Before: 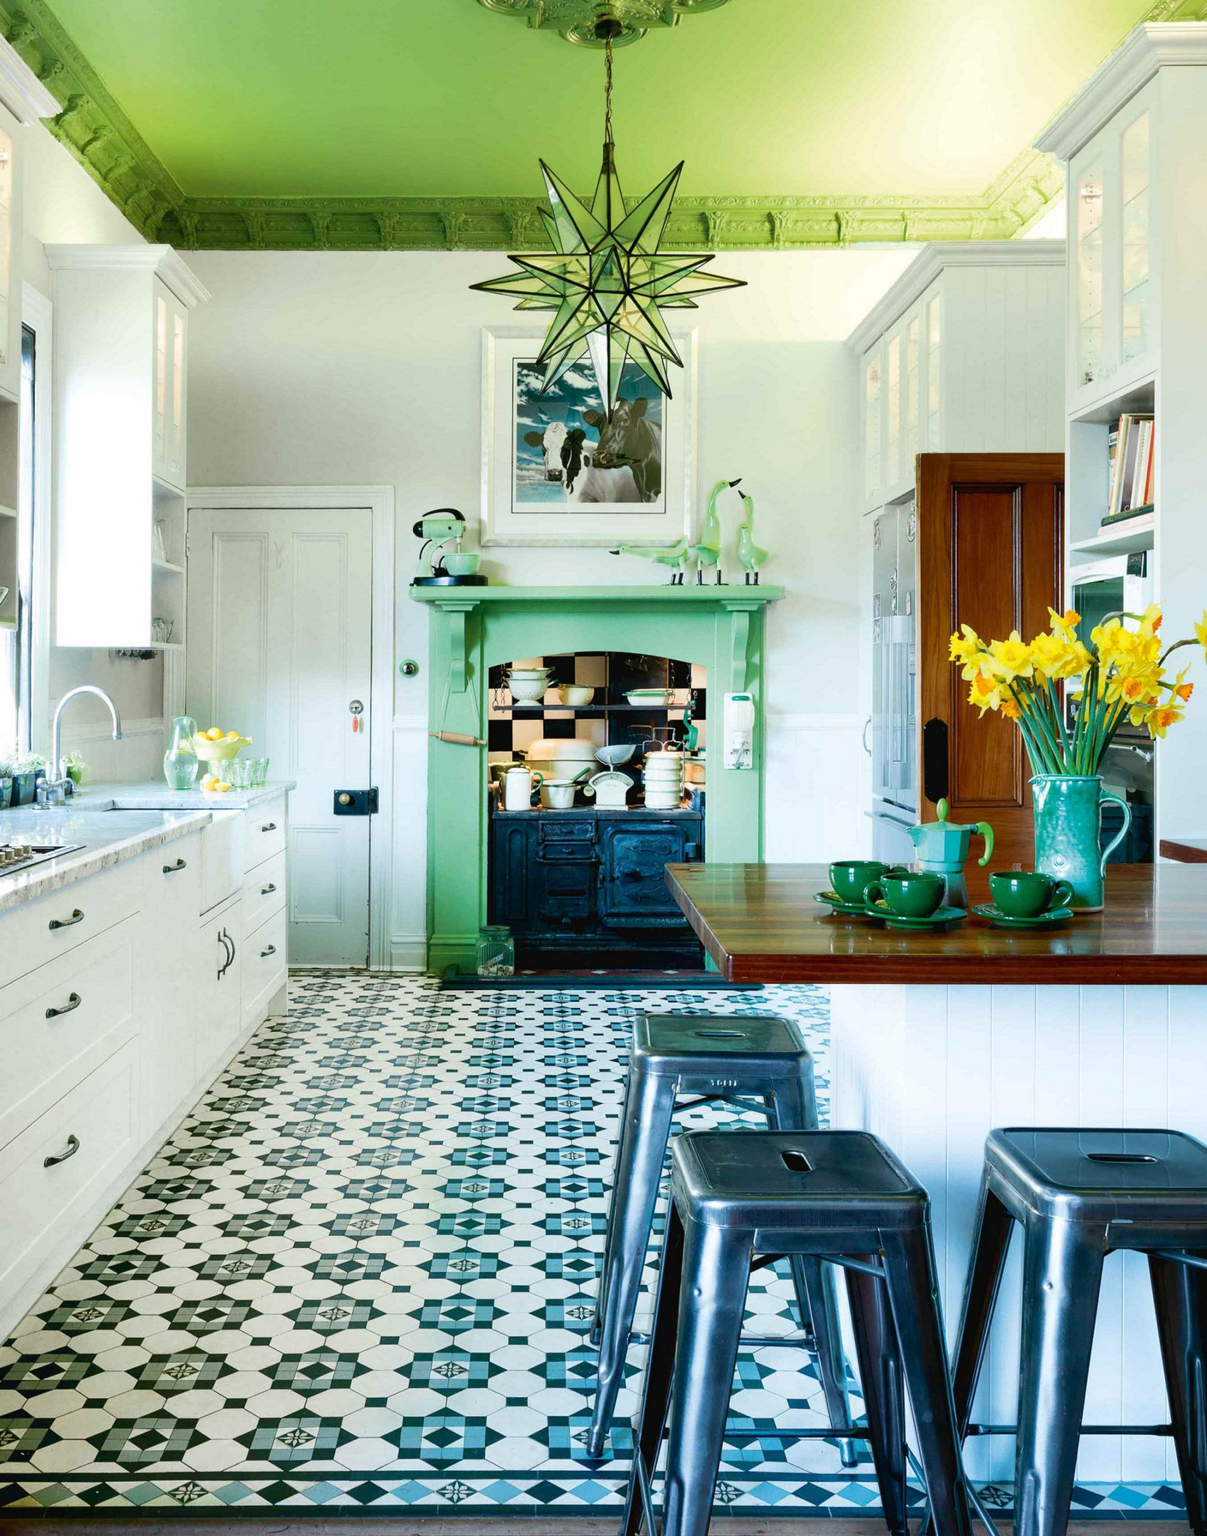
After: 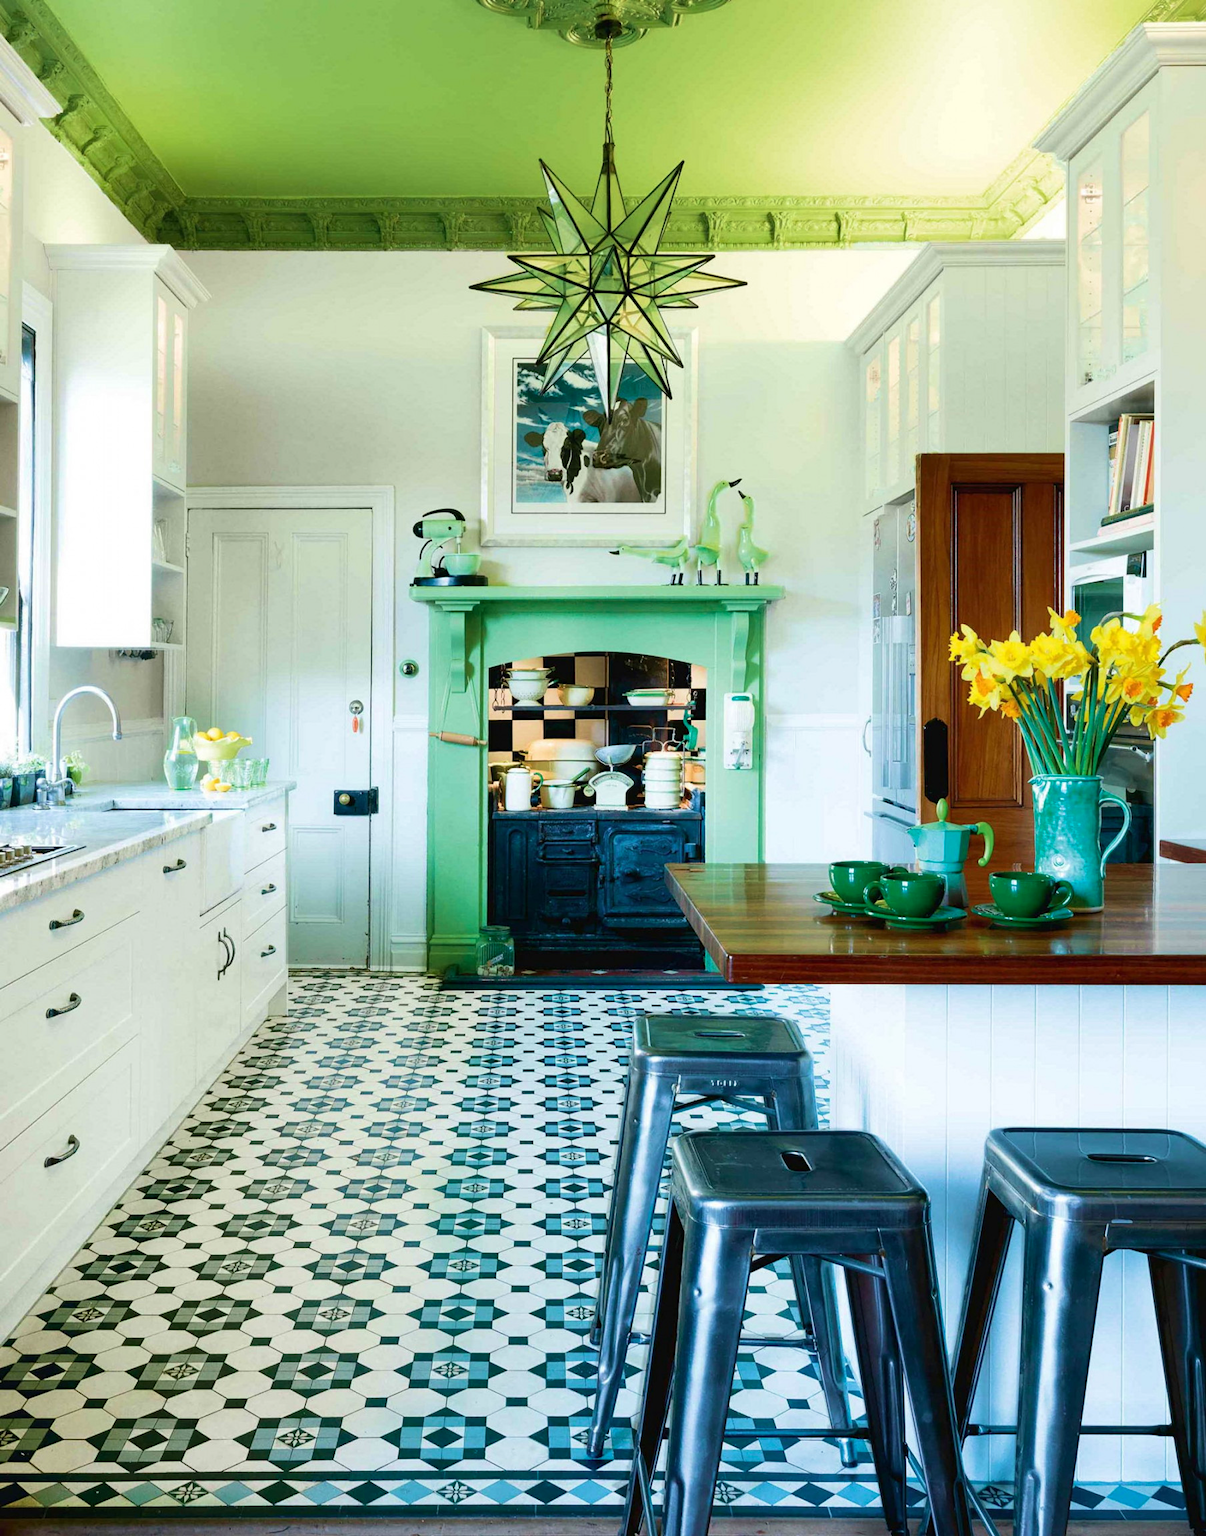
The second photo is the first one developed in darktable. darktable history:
white balance: emerald 1
velvia: on, module defaults
